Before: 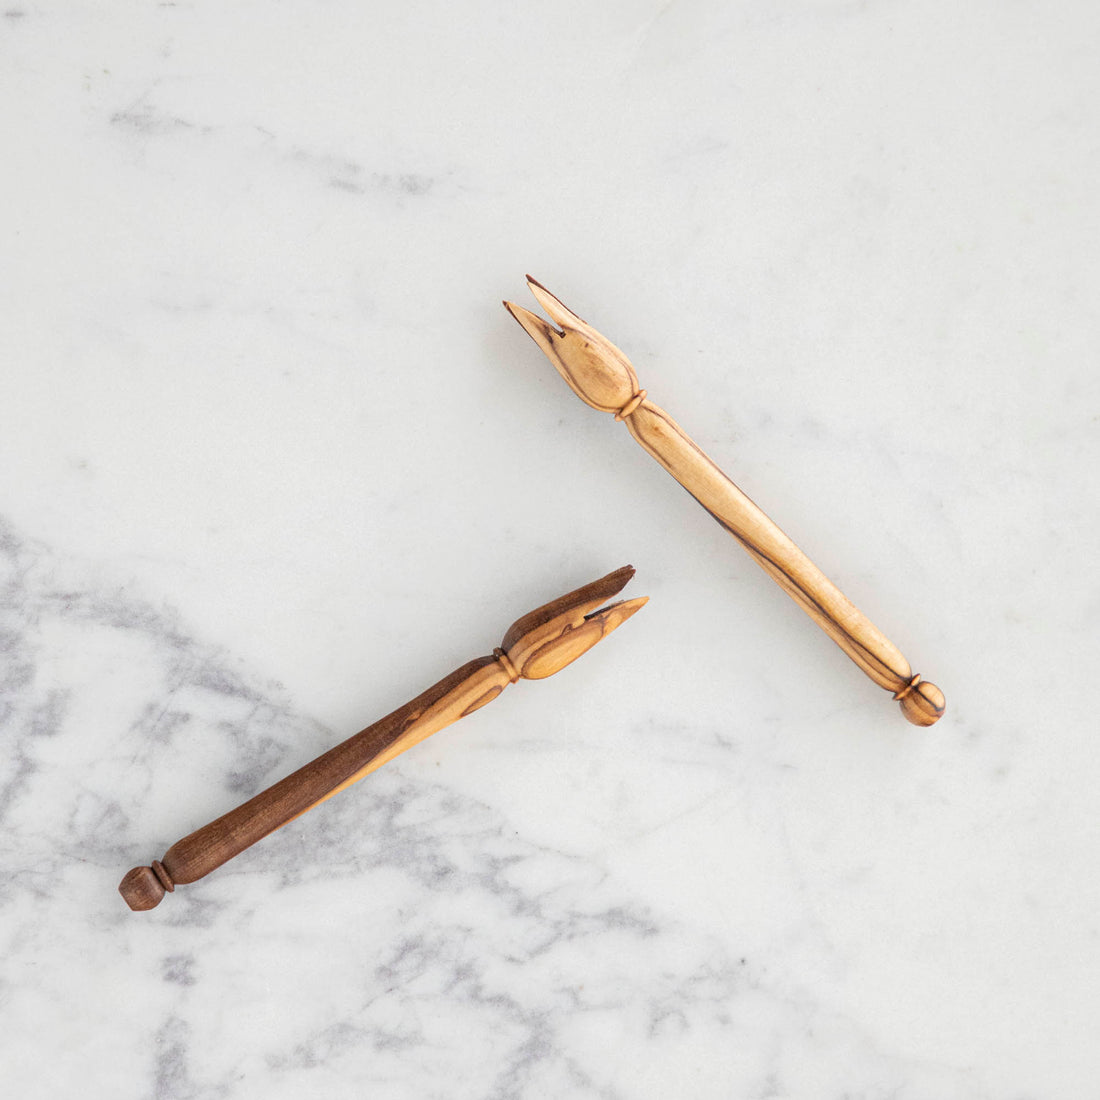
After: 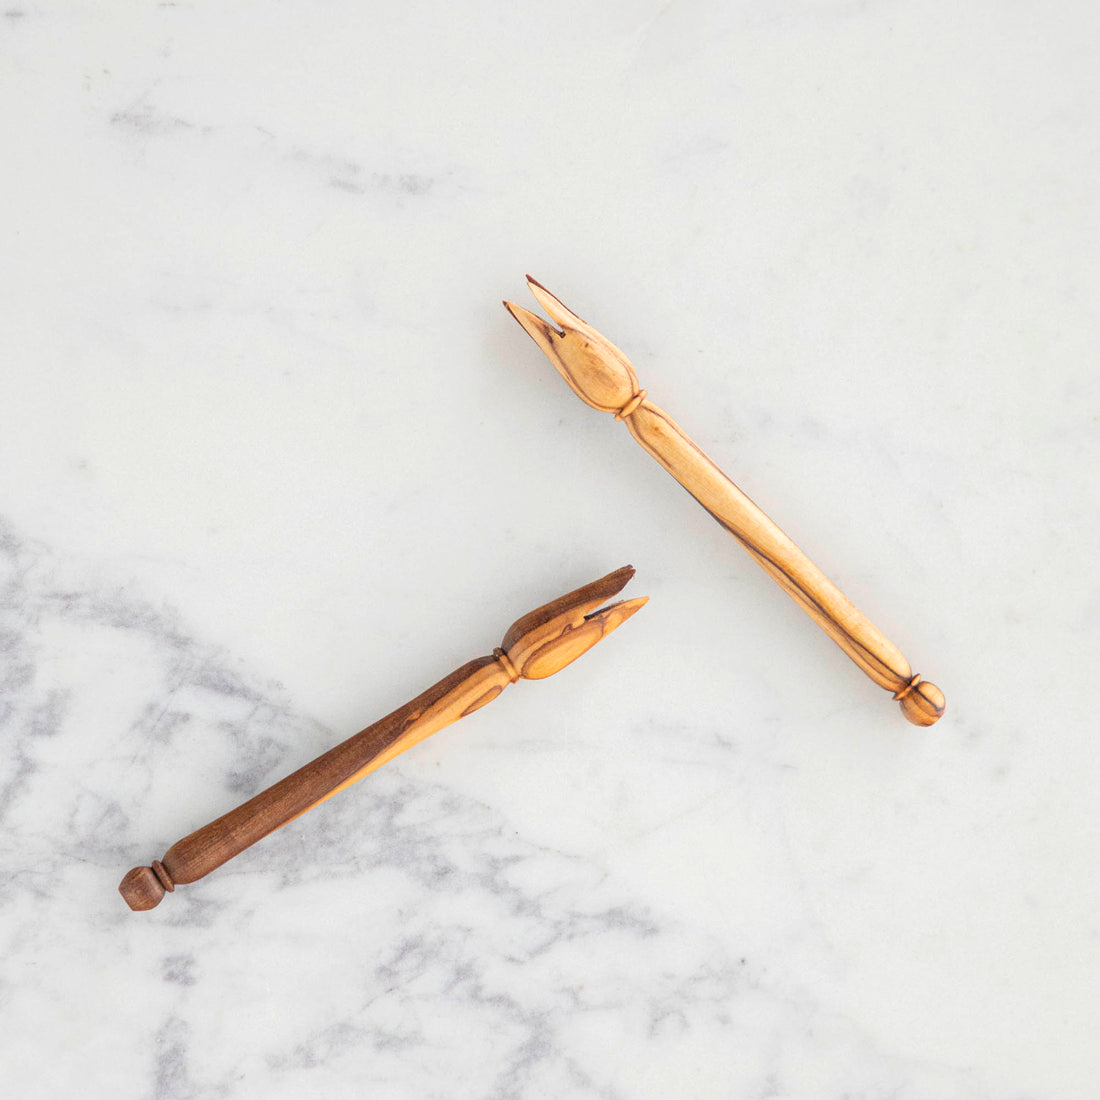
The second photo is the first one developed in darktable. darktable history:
contrast brightness saturation: brightness 0.085, saturation 0.19
